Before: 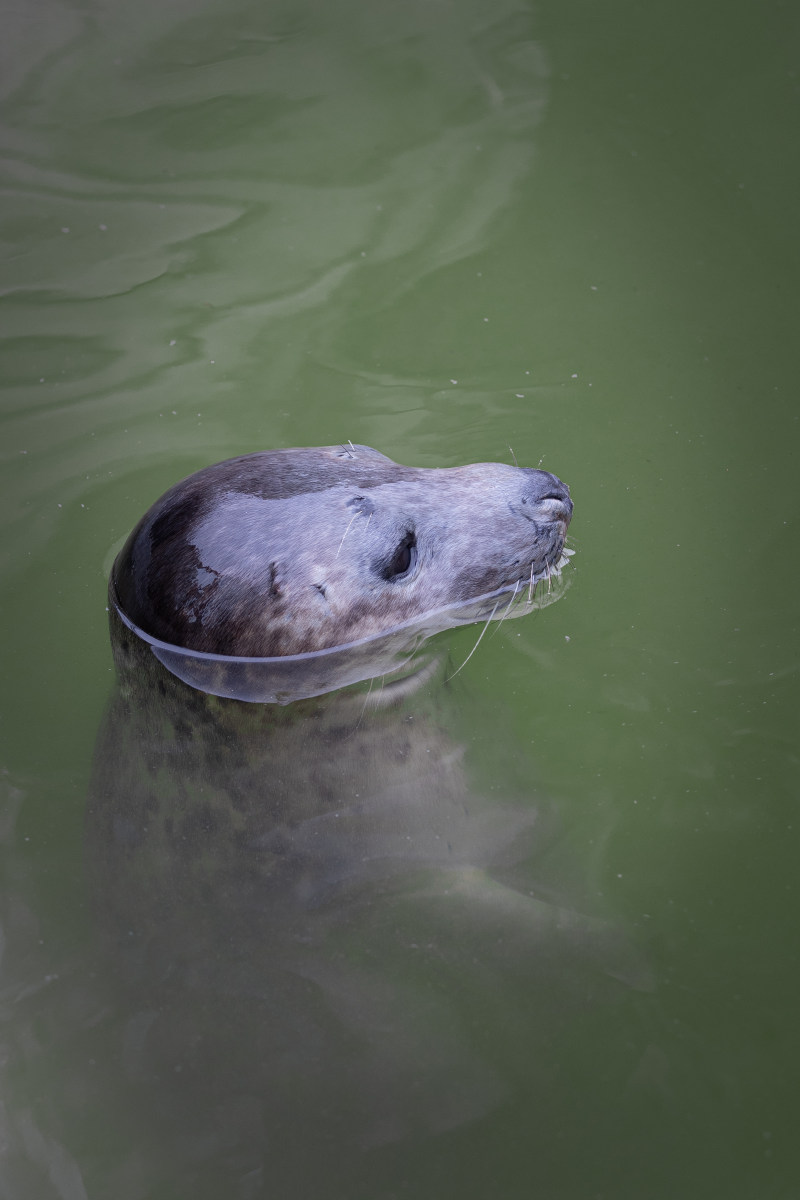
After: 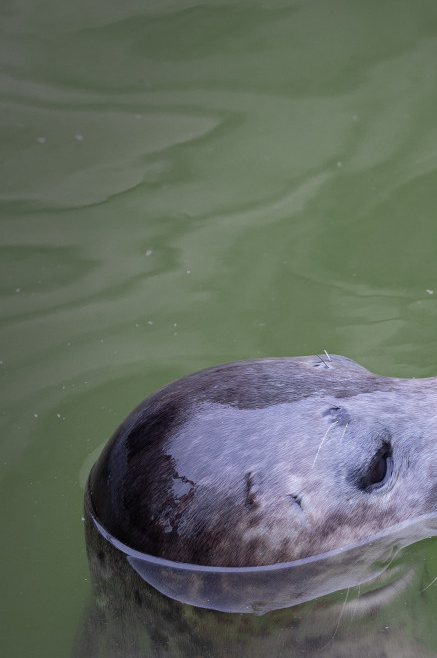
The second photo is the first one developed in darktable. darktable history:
crop and rotate: left 3.047%, top 7.509%, right 42.236%, bottom 37.598%
shadows and highlights: shadows 22.7, highlights -48.71, soften with gaussian
